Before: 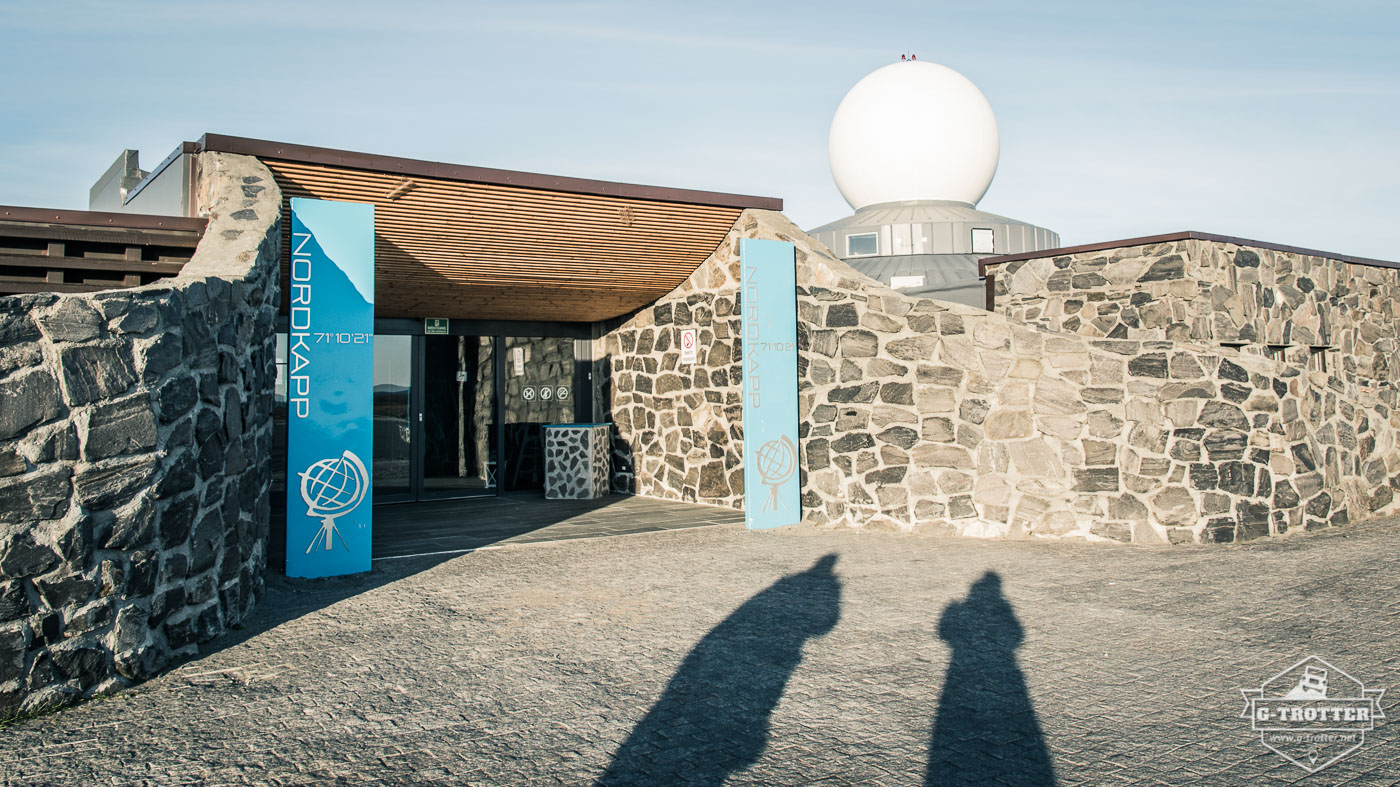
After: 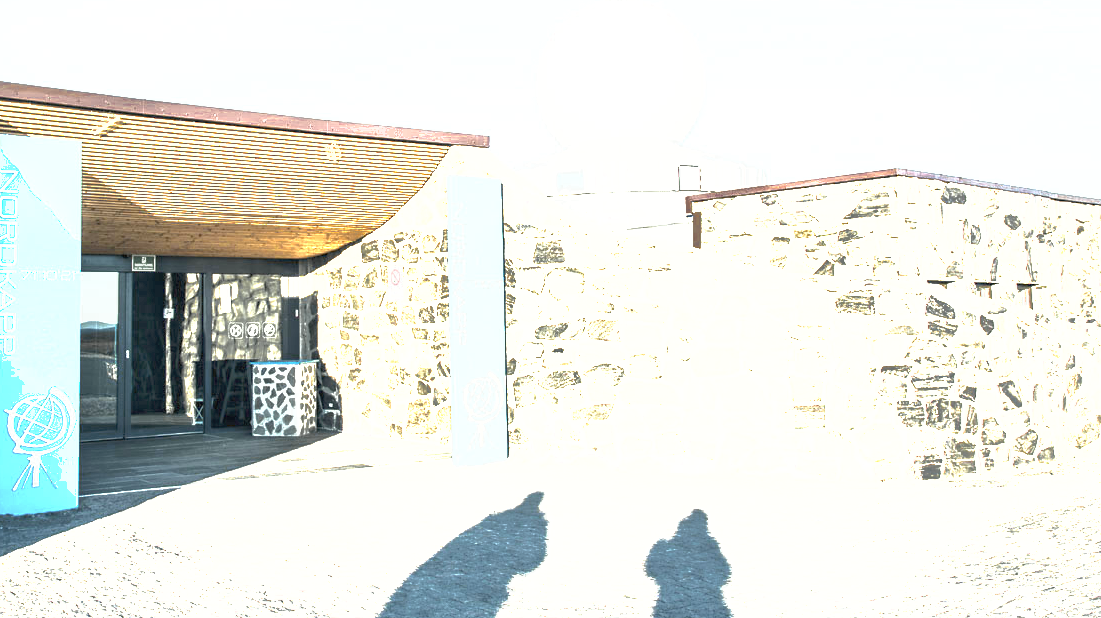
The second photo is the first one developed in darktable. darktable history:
exposure: black level correction 0, exposure 1.125 EV, compensate exposure bias true, compensate highlight preservation false
shadows and highlights: on, module defaults
color zones: curves: ch0 [(0.004, 0.306) (0.107, 0.448) (0.252, 0.656) (0.41, 0.398) (0.595, 0.515) (0.768, 0.628)]; ch1 [(0.07, 0.323) (0.151, 0.452) (0.252, 0.608) (0.346, 0.221) (0.463, 0.189) (0.61, 0.368) (0.735, 0.395) (0.921, 0.412)]; ch2 [(0, 0.476) (0.132, 0.512) (0.243, 0.512) (0.397, 0.48) (0.522, 0.376) (0.634, 0.536) (0.761, 0.46)]
crop and rotate: left 20.93%, top 8.043%, right 0.42%, bottom 13.356%
